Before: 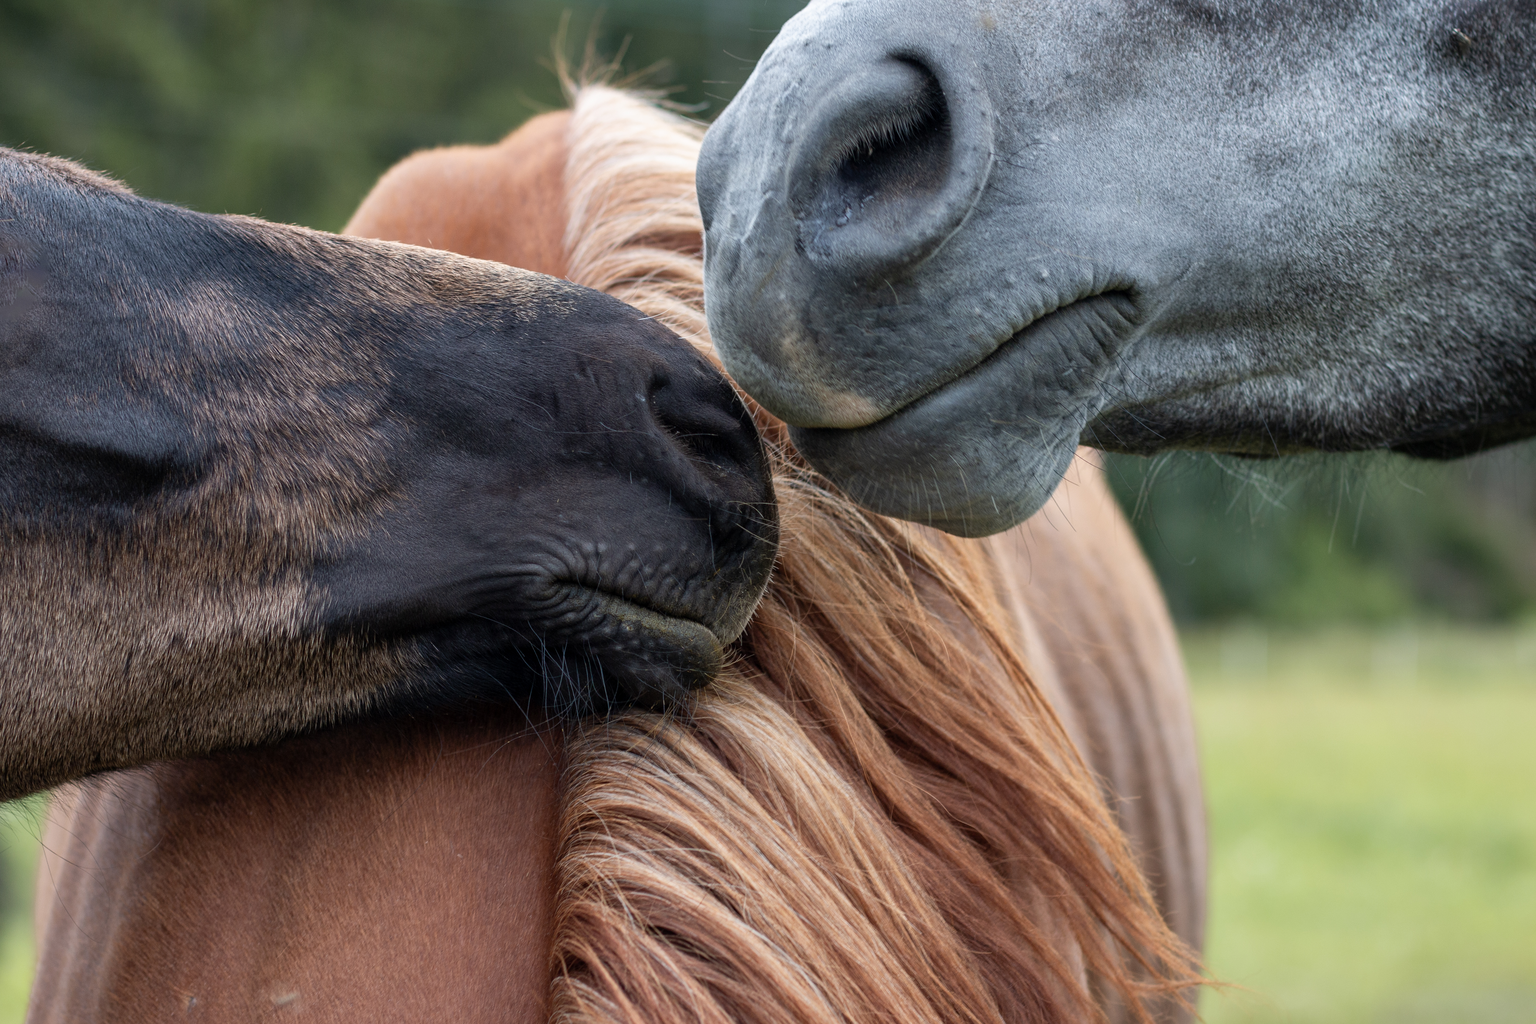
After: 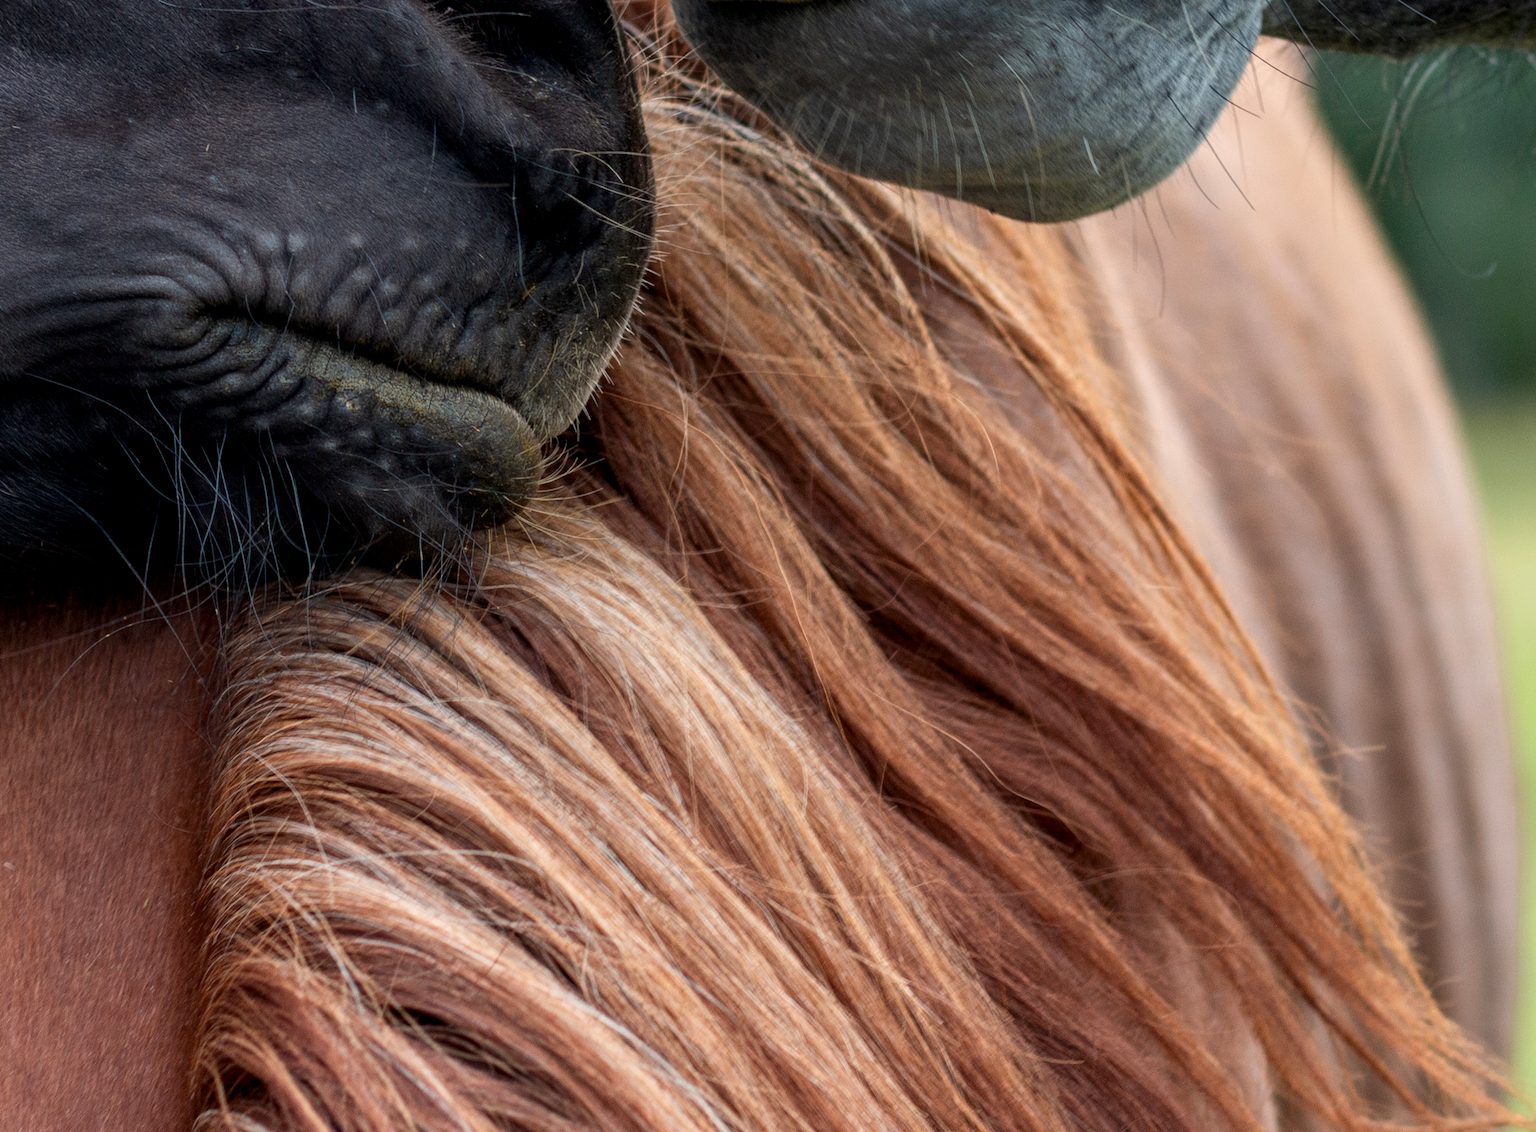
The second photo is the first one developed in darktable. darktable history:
crop: left 29.672%, top 41.786%, right 20.851%, bottom 3.487%
local contrast: on, module defaults
